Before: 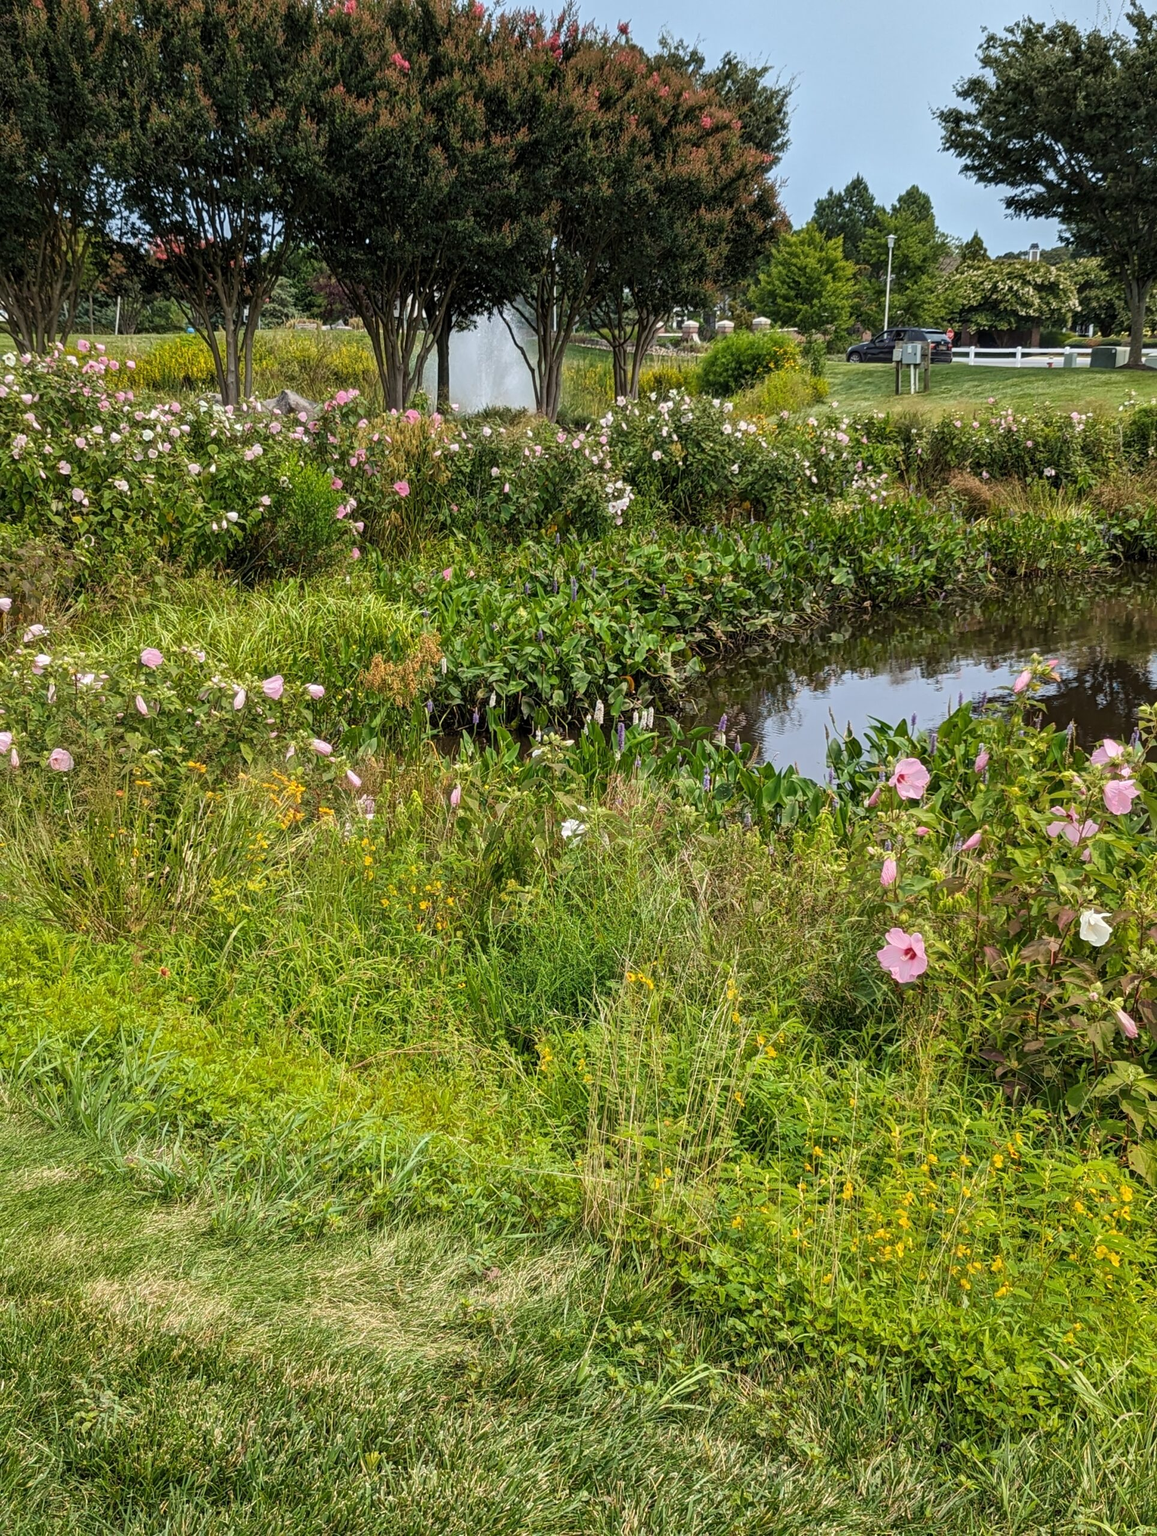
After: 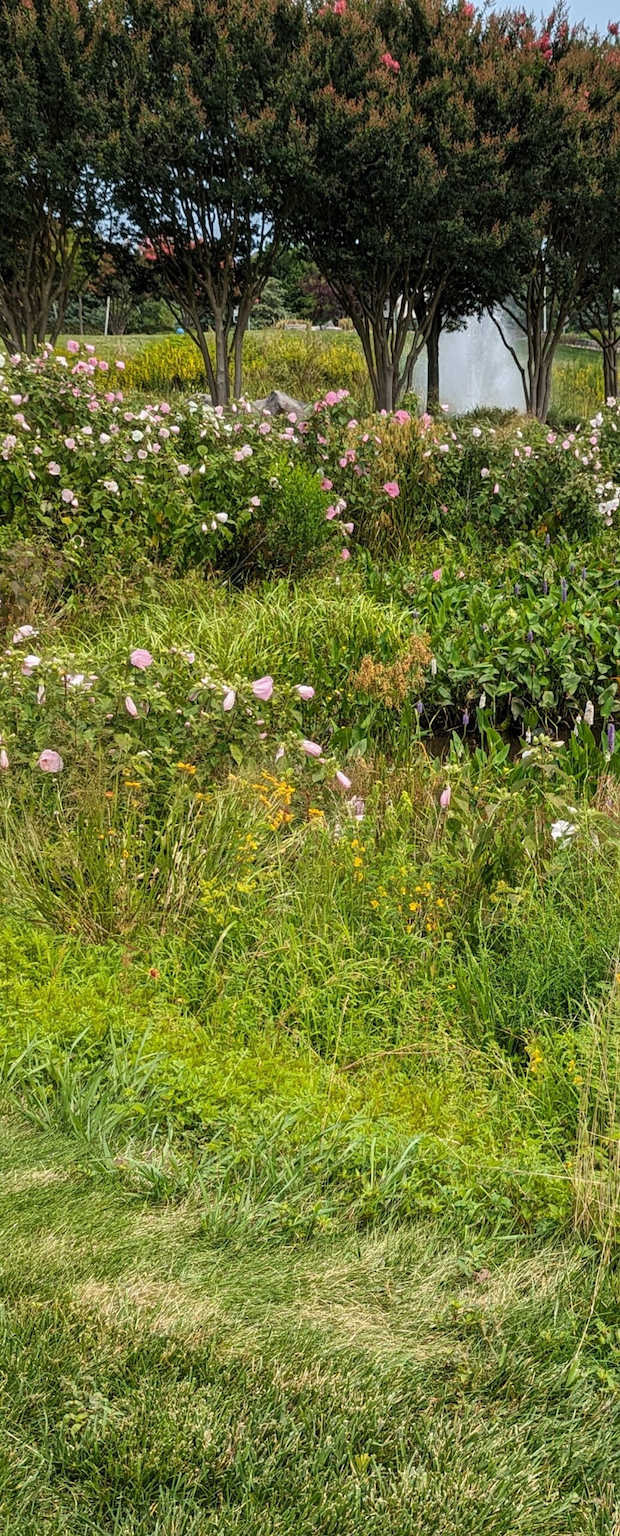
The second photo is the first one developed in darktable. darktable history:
crop: left 0.984%, right 45.407%, bottom 0.084%
